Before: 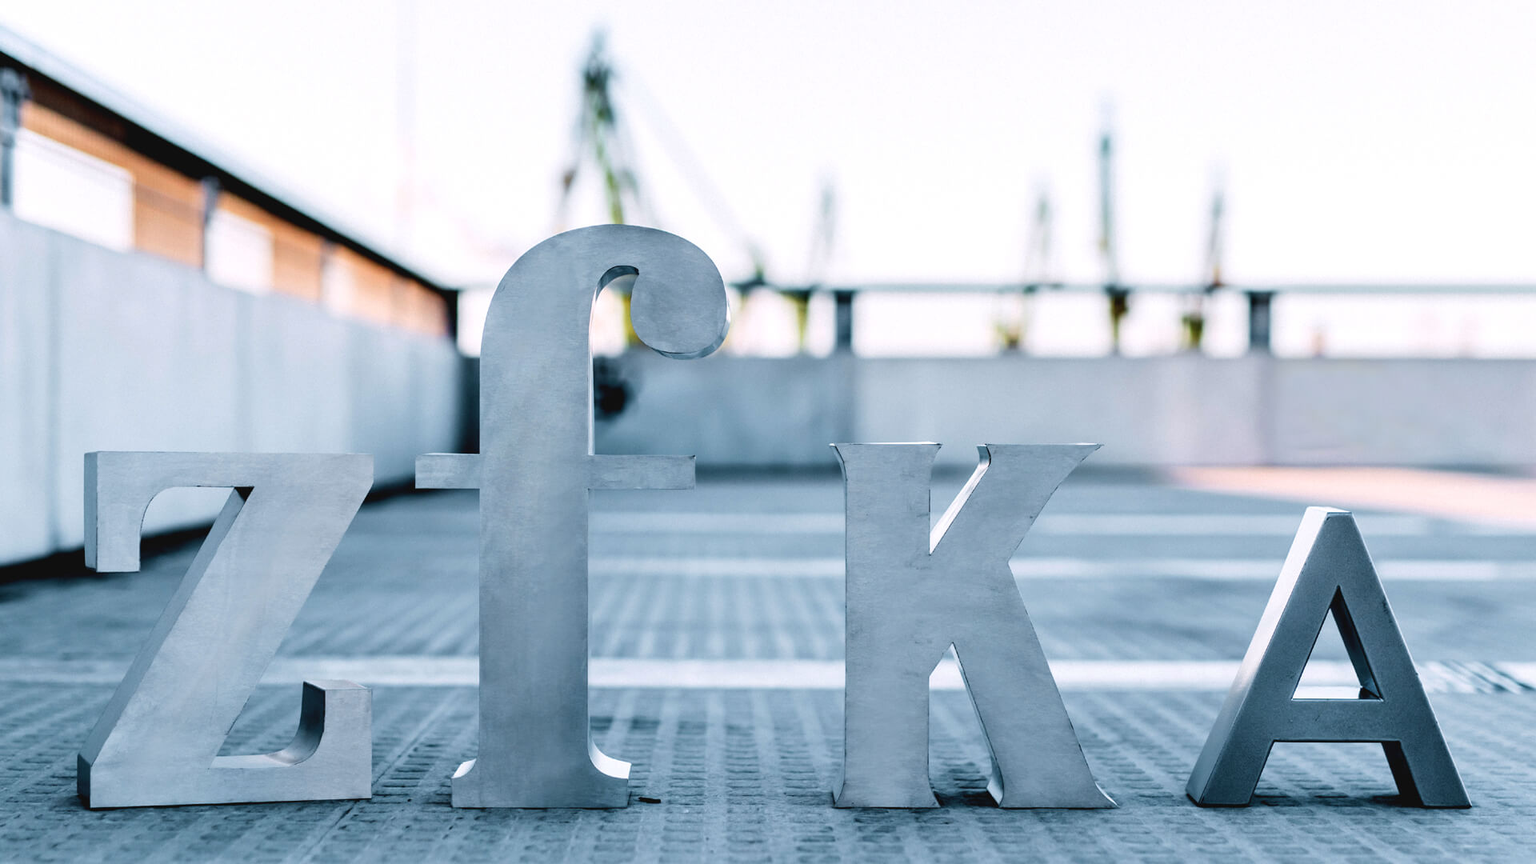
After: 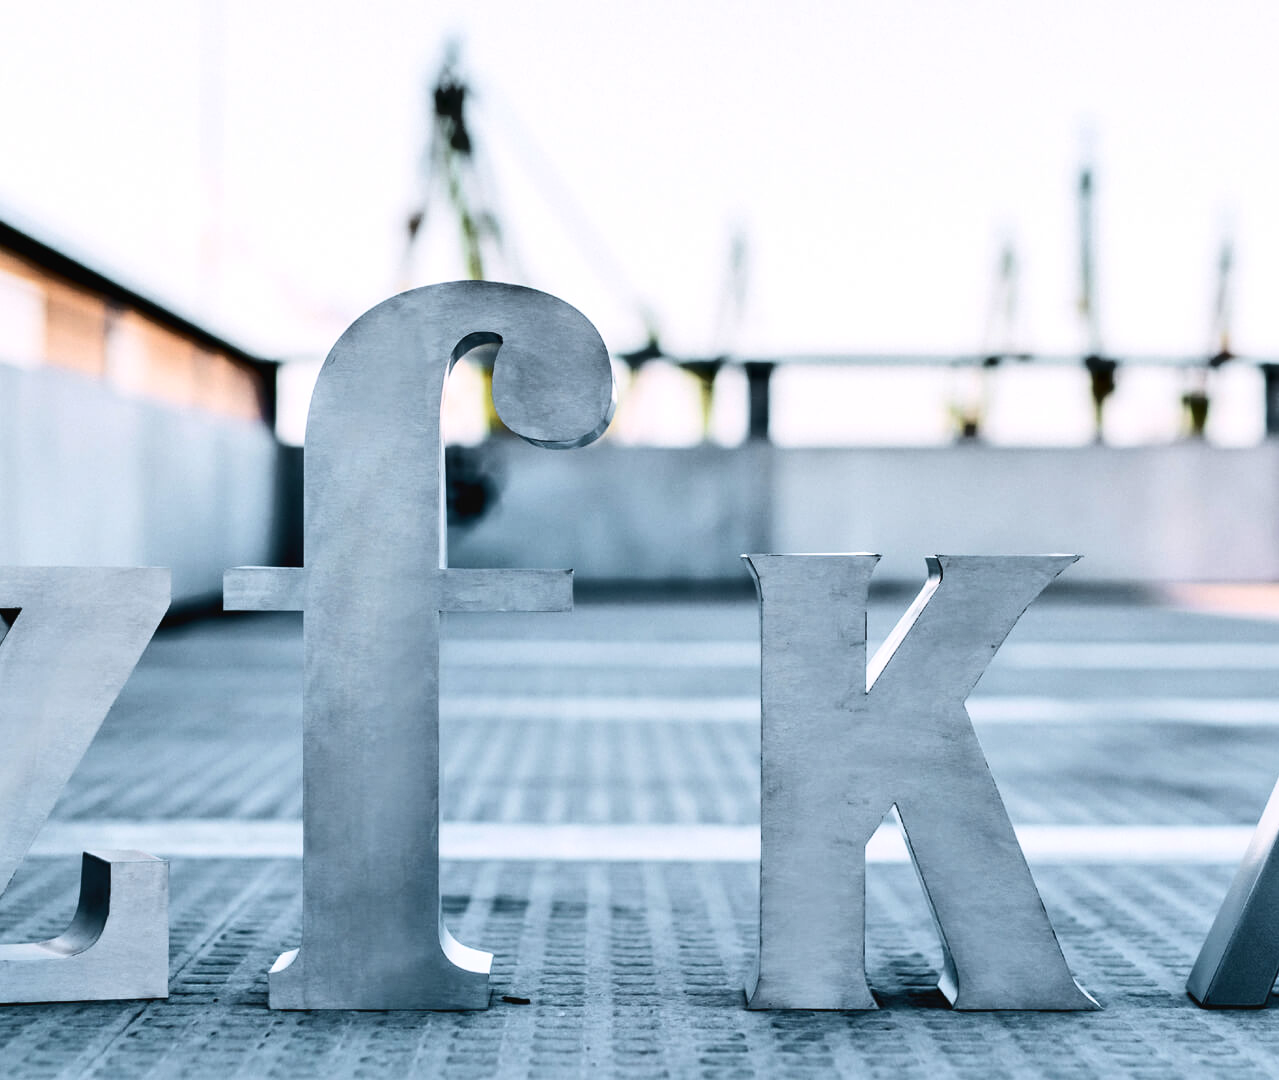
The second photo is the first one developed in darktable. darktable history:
shadows and highlights: highlights color adjustment 0%, low approximation 0.01, soften with gaussian
contrast brightness saturation: contrast 0.24, brightness 0.09
crop: left 15.419%, right 17.914%
